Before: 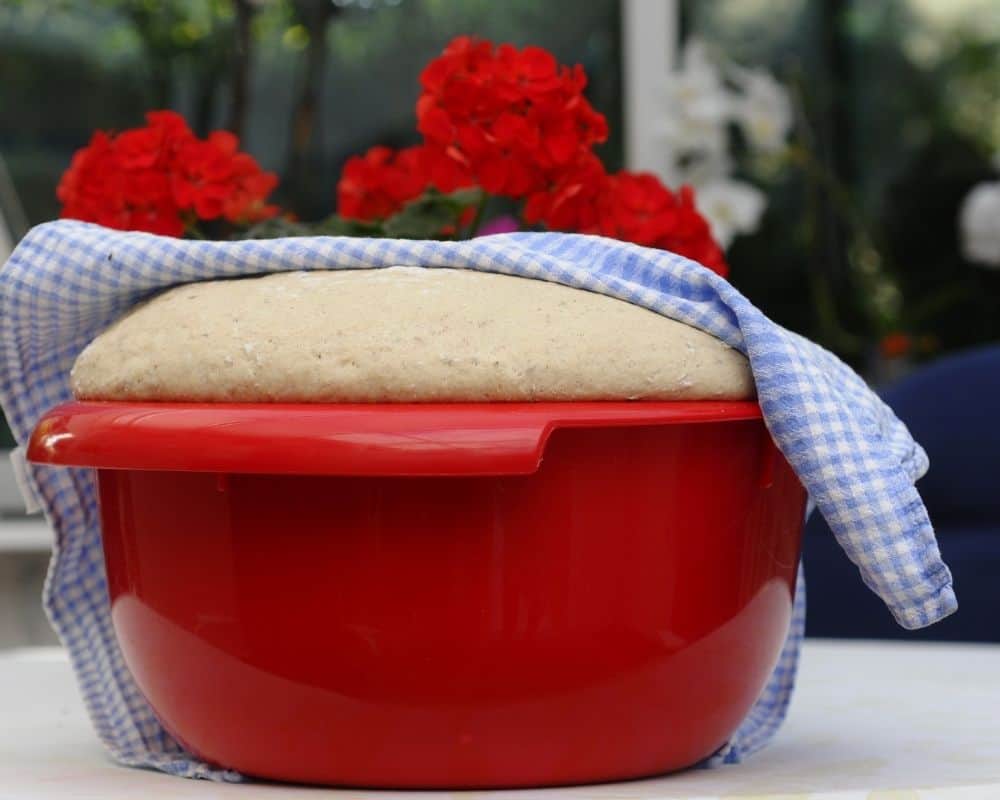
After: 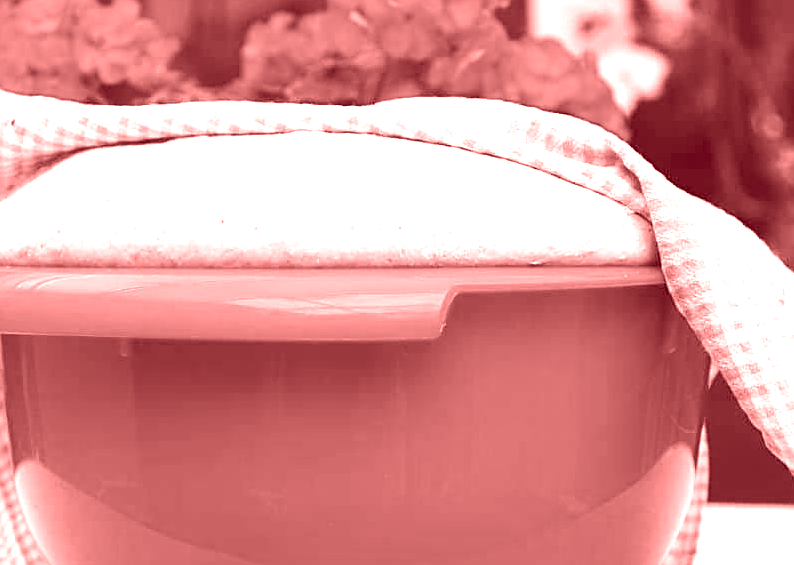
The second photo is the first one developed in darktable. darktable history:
tone equalizer: on, module defaults
exposure: black level correction 0, exposure 1.388 EV, compensate exposure bias true, compensate highlight preservation false
crop: left 9.712%, top 16.928%, right 10.845%, bottom 12.332%
colorize: saturation 60%, source mix 100%
white balance: red 1, blue 1
color balance rgb: linear chroma grading › global chroma 15%, perceptual saturation grading › global saturation 30%
sharpen: on, module defaults
